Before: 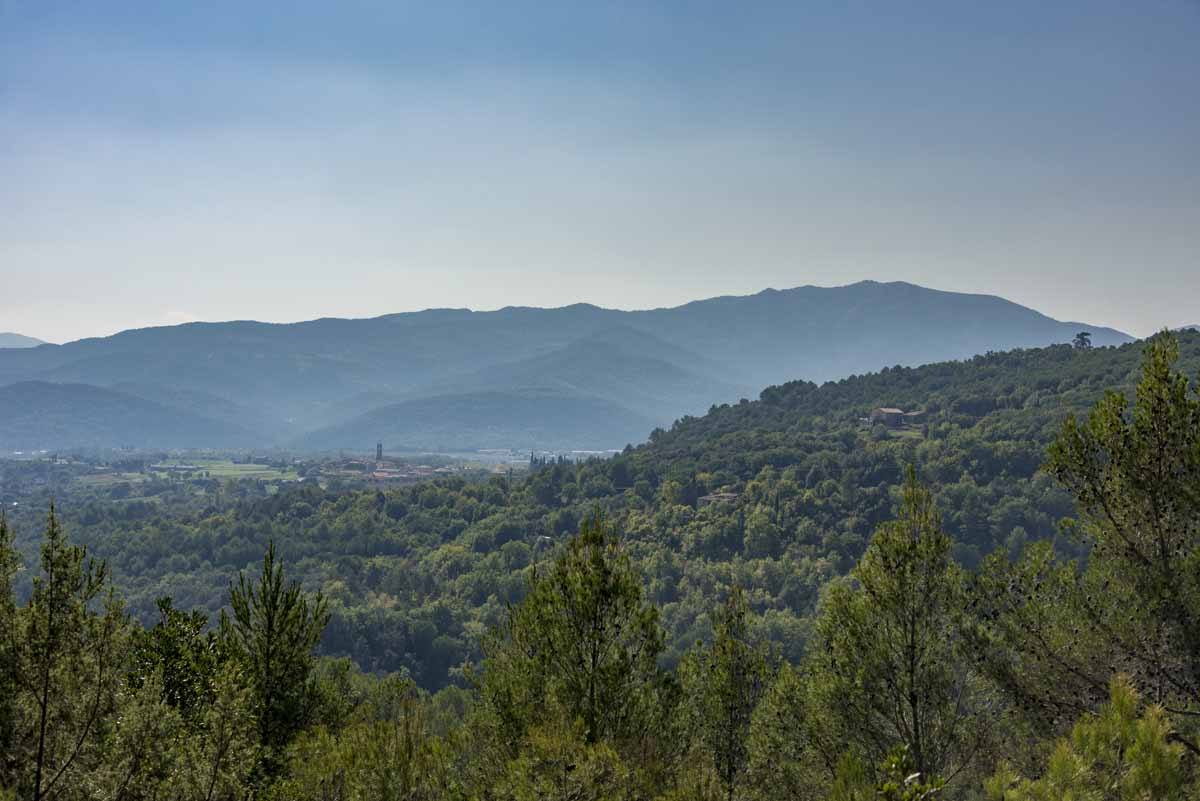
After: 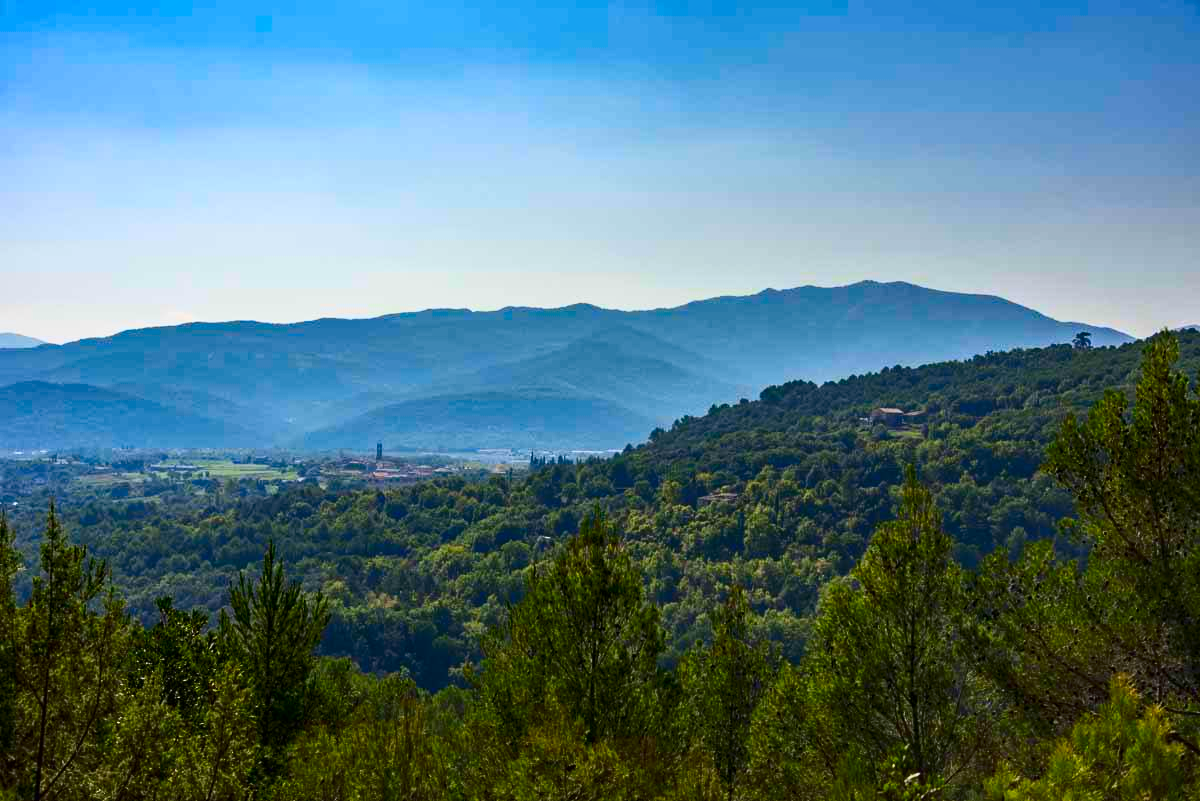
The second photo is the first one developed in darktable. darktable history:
contrast brightness saturation: contrast 0.269, brightness 0.012, saturation 0.886
haze removal: adaptive false
